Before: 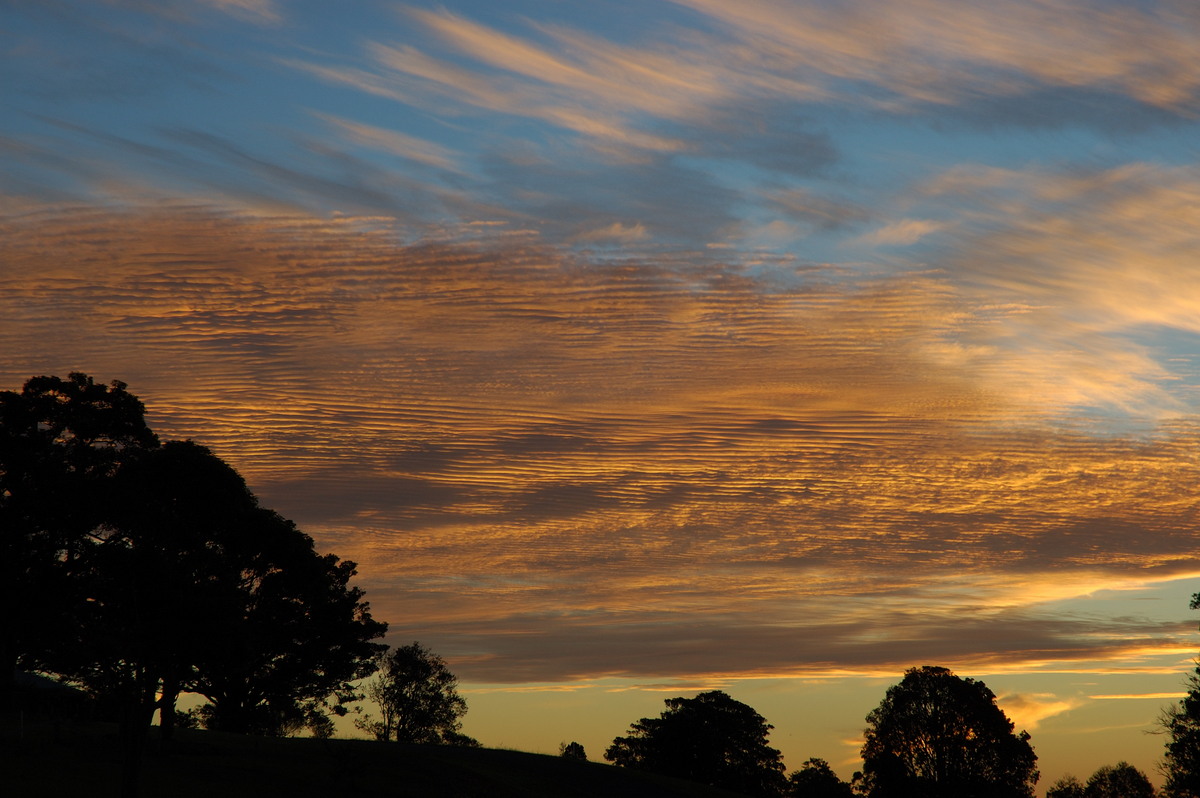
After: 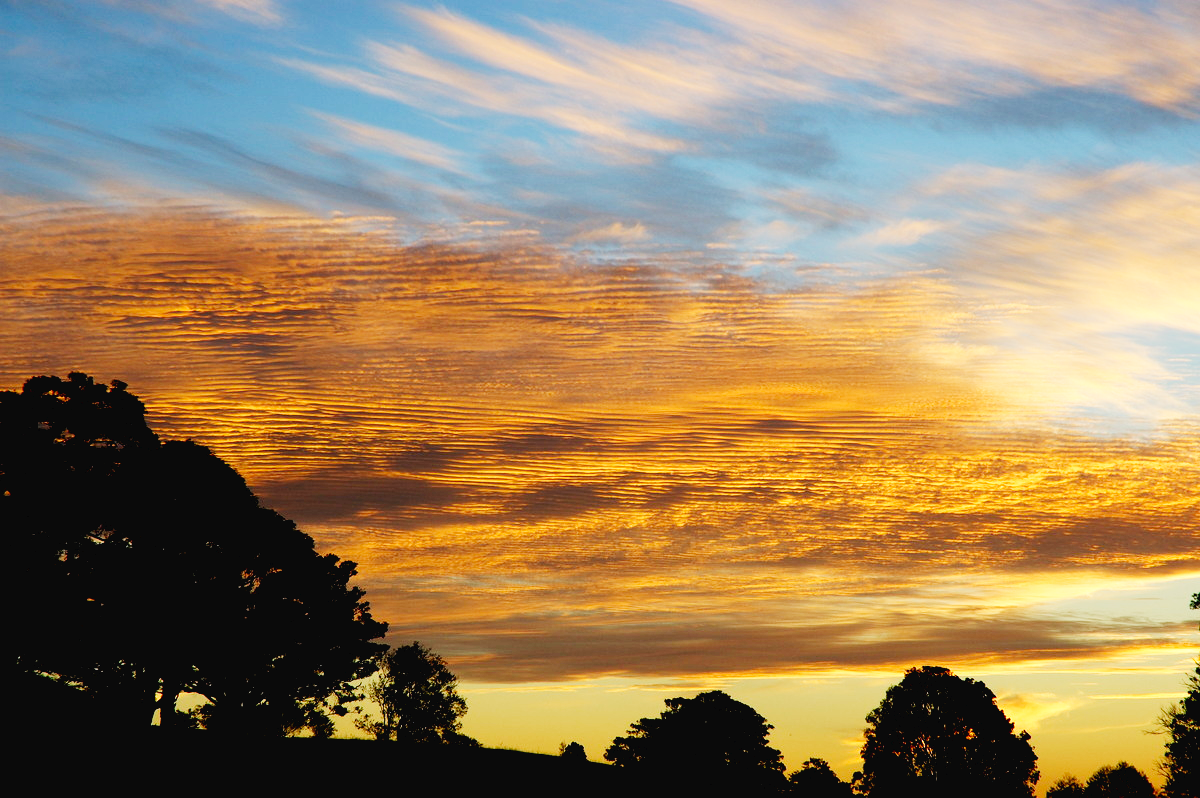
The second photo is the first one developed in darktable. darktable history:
exposure: black level correction 0.005, exposure 0.014 EV, compensate highlight preservation false
base curve: curves: ch0 [(0, 0.003) (0.001, 0.002) (0.006, 0.004) (0.02, 0.022) (0.048, 0.086) (0.094, 0.234) (0.162, 0.431) (0.258, 0.629) (0.385, 0.8) (0.548, 0.918) (0.751, 0.988) (1, 1)], preserve colors none
